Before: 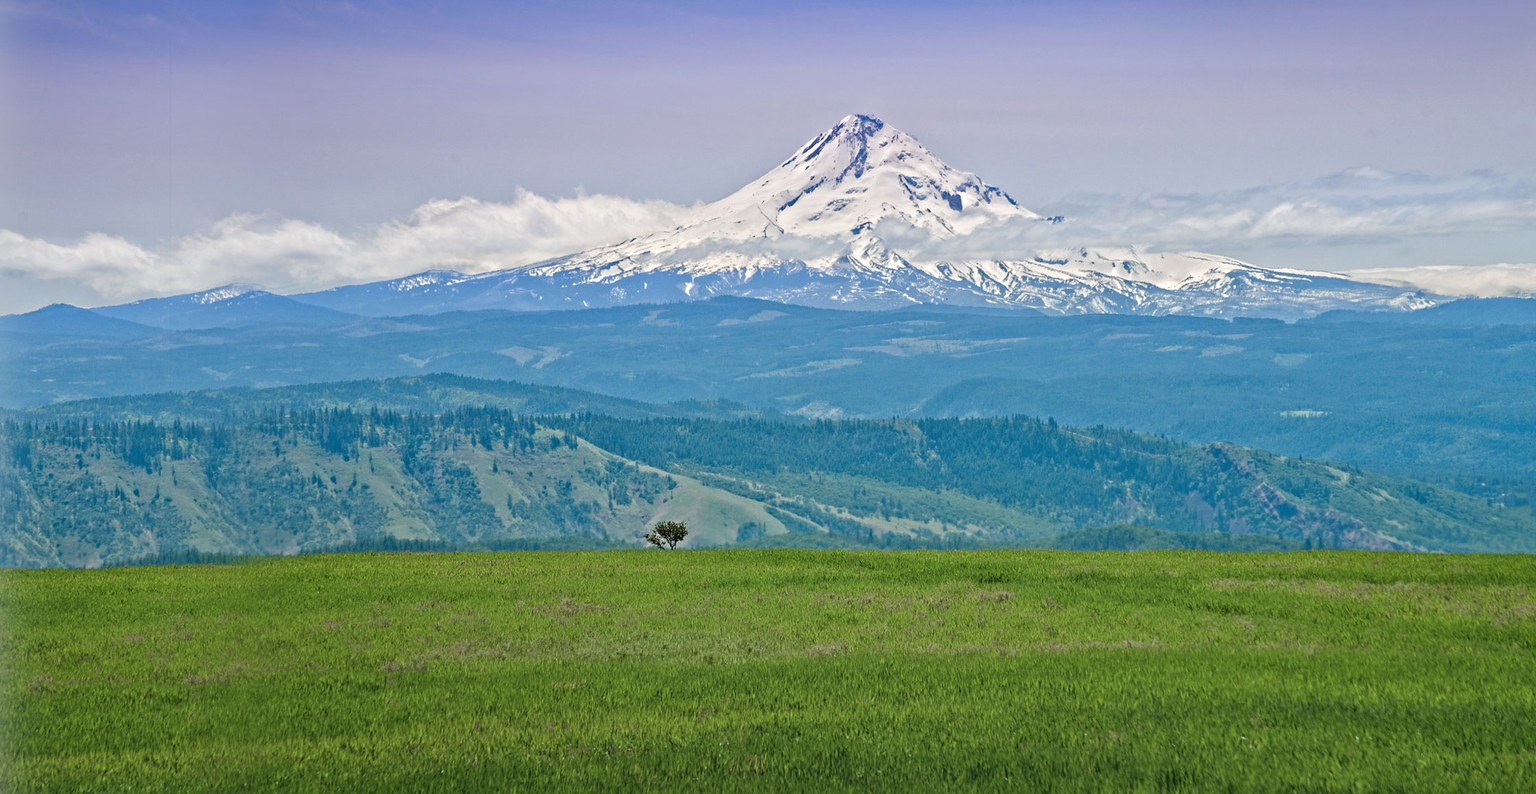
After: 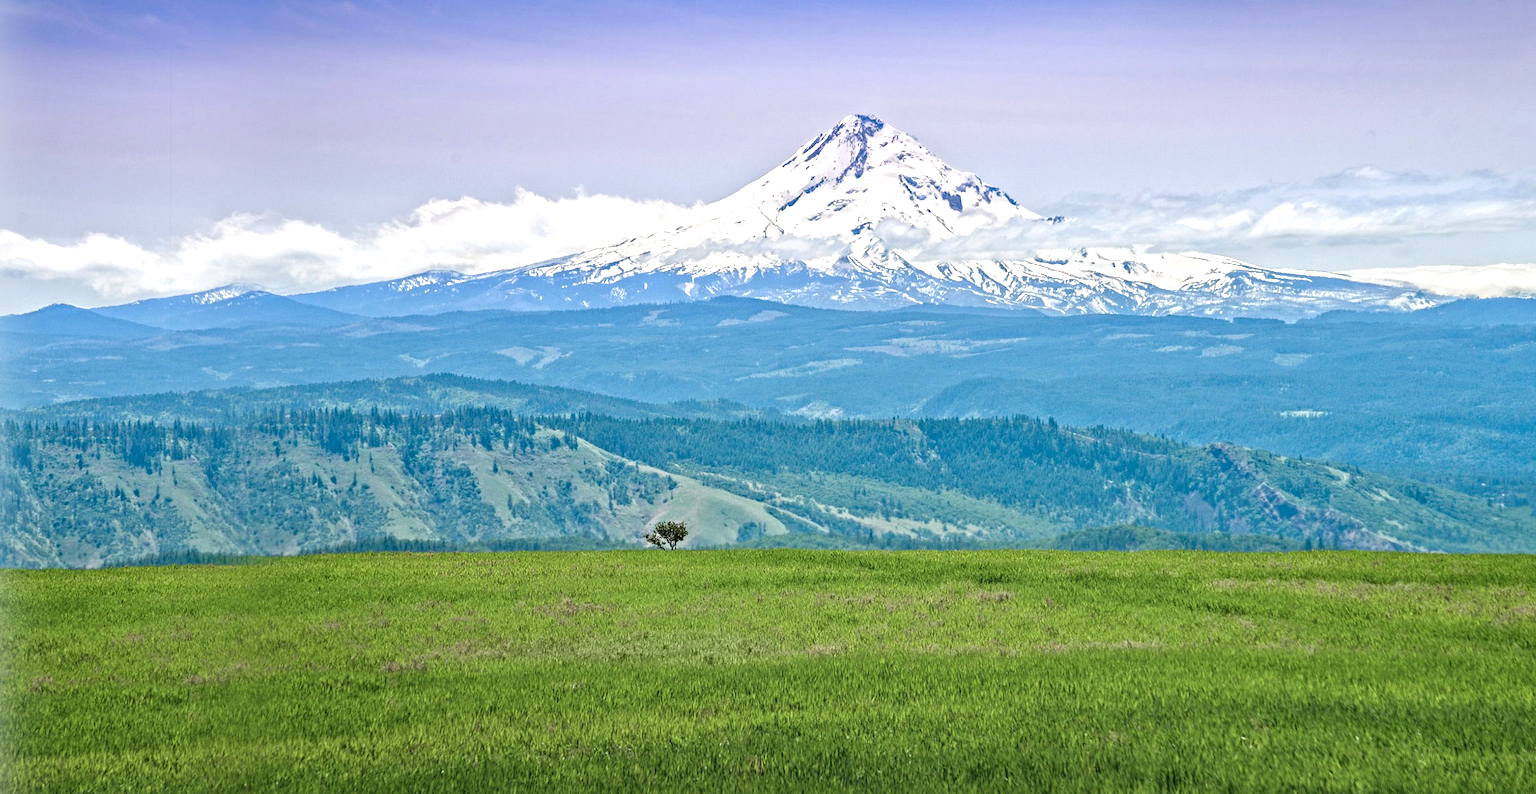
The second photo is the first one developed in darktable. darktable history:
local contrast: on, module defaults
exposure: black level correction 0, exposure 0.5 EV, compensate highlight preservation false
